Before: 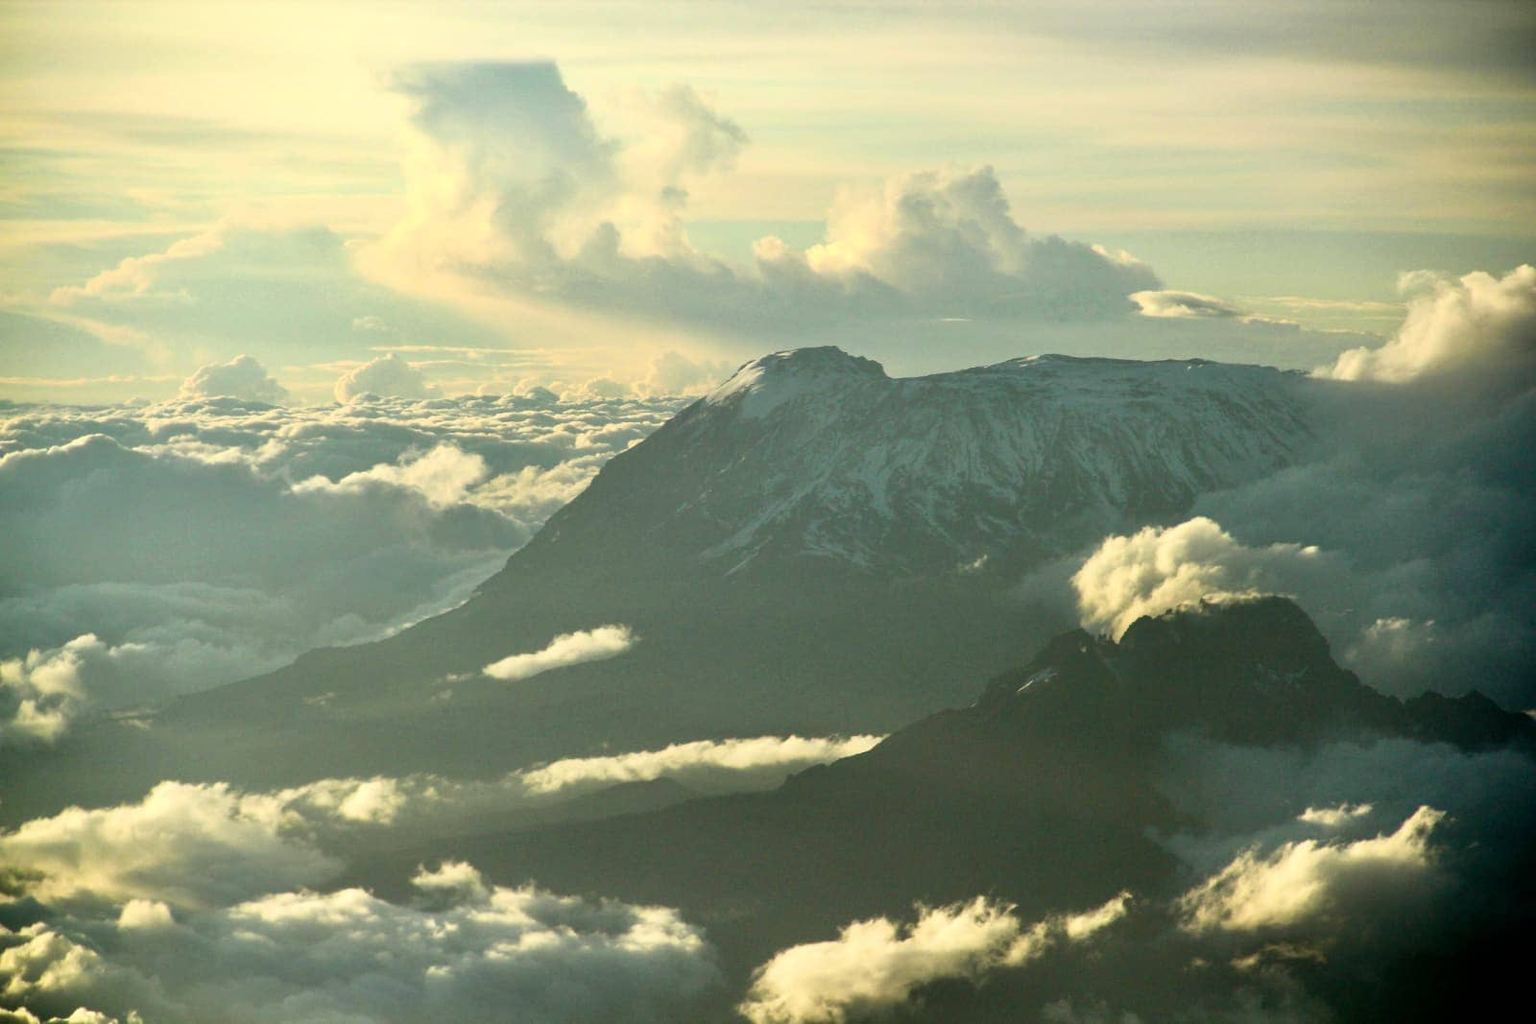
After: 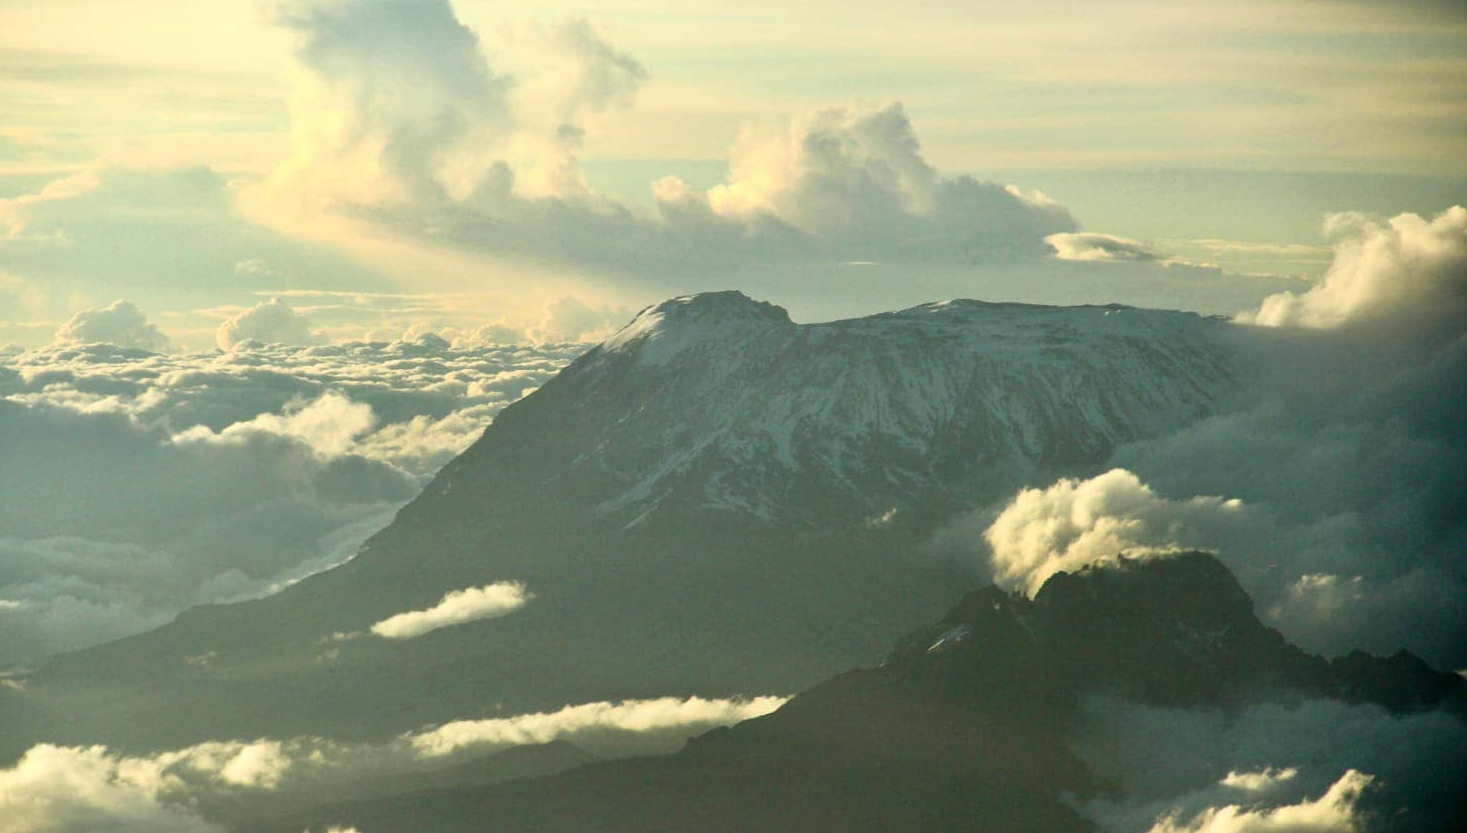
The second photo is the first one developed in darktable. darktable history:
crop: left 8.307%, top 6.579%, bottom 15.263%
